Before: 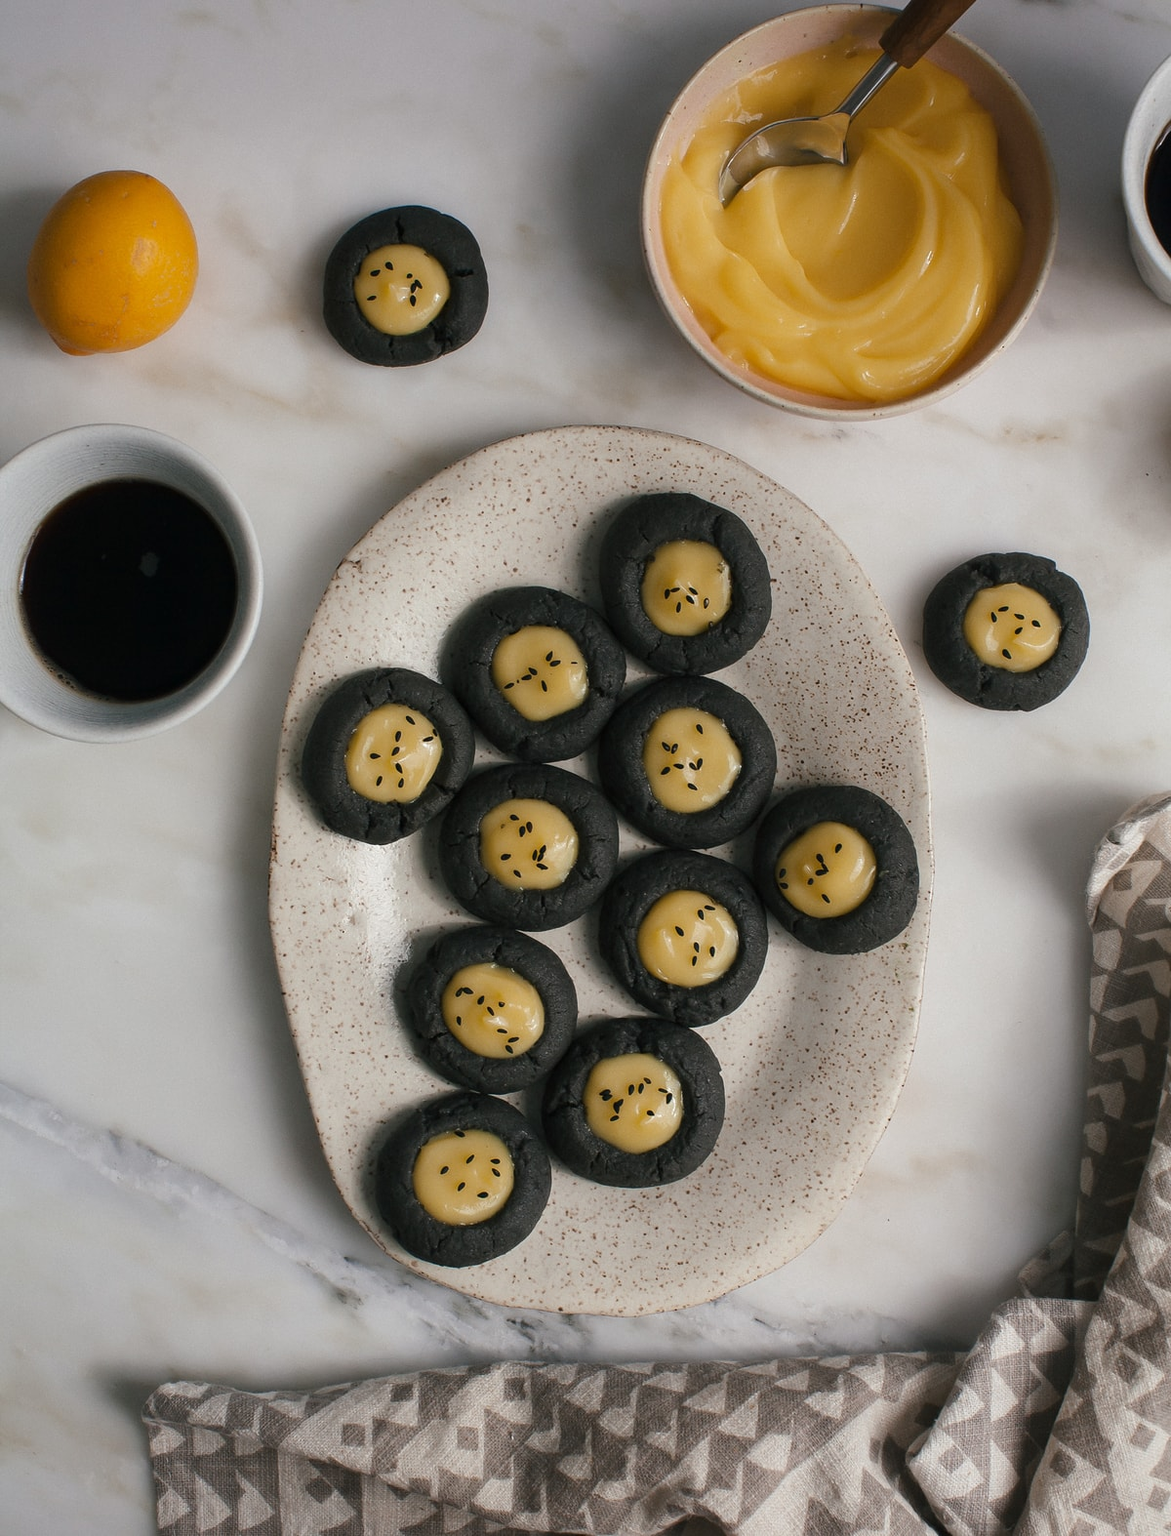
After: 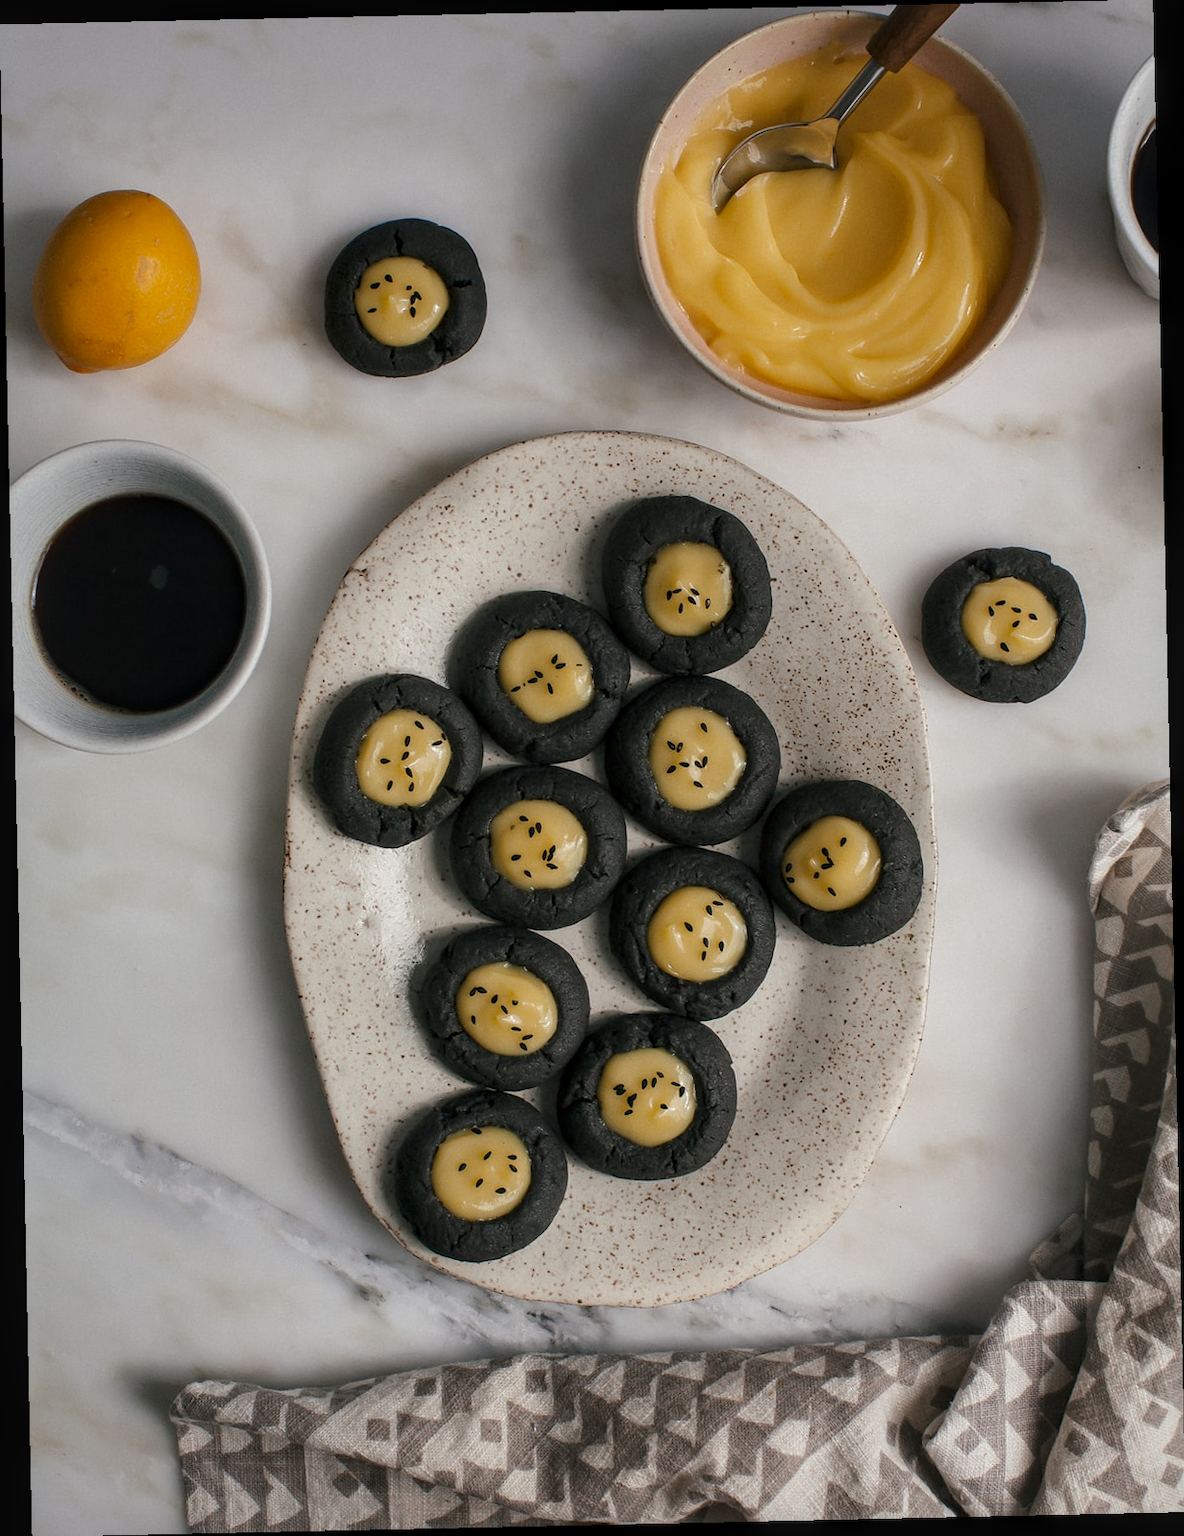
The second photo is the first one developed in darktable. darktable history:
rotate and perspective: rotation -1.24°, automatic cropping off
local contrast: on, module defaults
